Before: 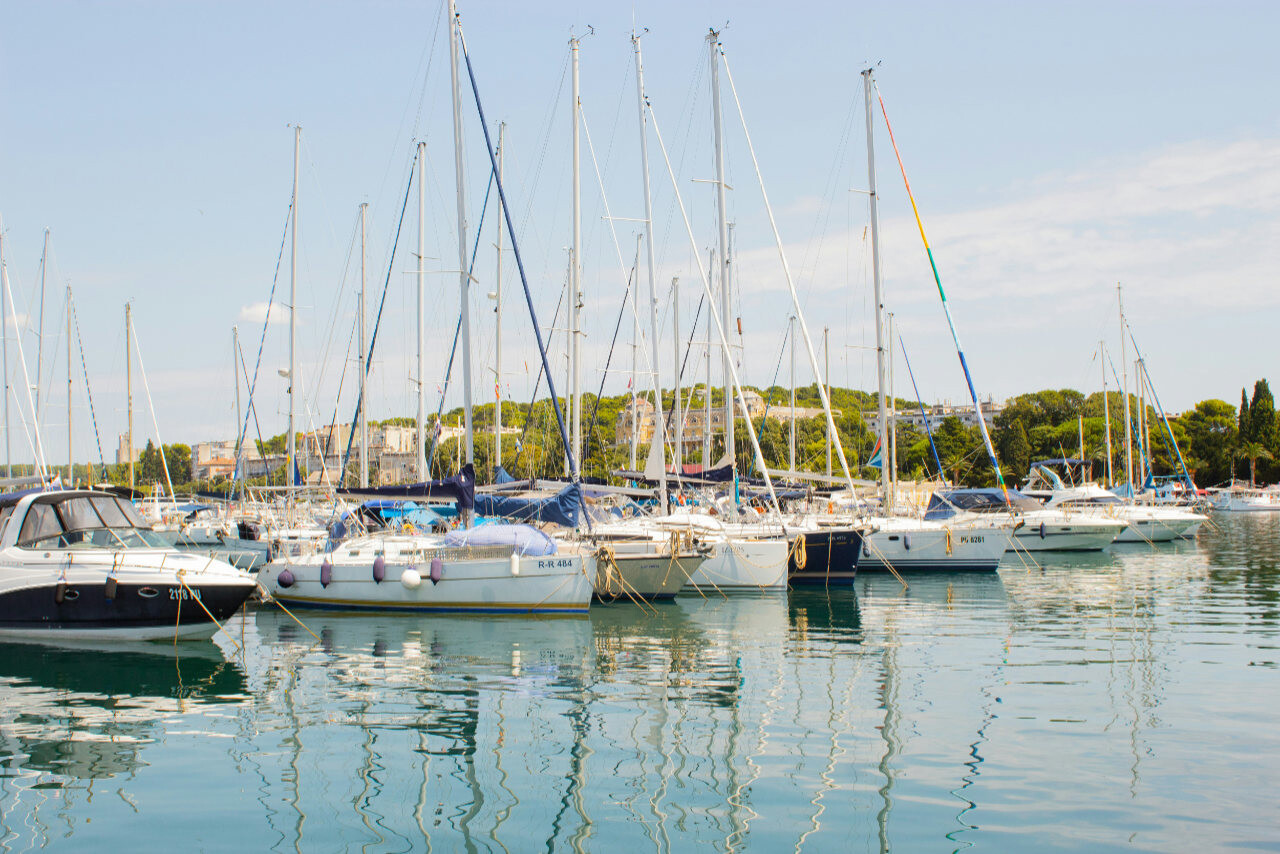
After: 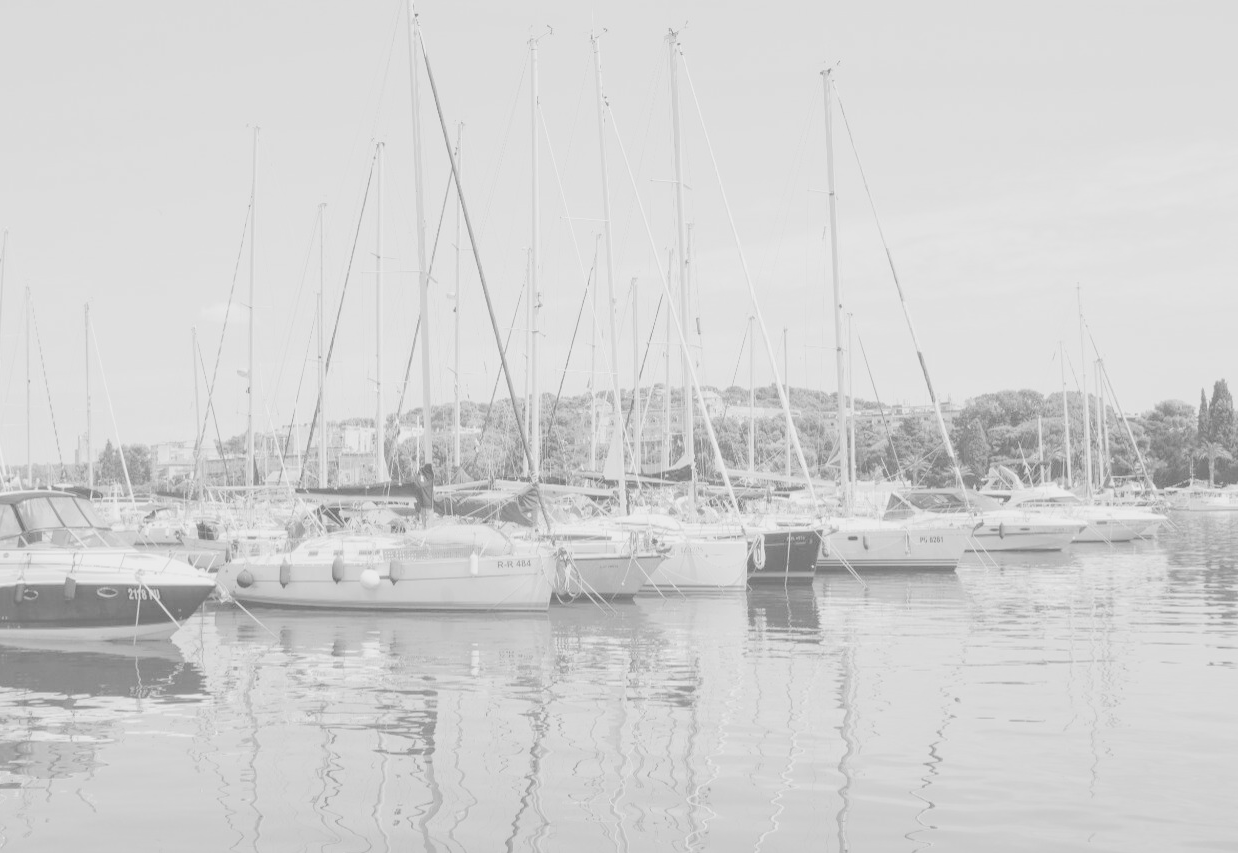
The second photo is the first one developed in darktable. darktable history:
crop and rotate: left 3.238%
contrast brightness saturation: contrast -0.32, brightness 0.75, saturation -0.78
monochrome: on, module defaults
color balance rgb: perceptual saturation grading › global saturation 24.74%, perceptual saturation grading › highlights -51.22%, perceptual saturation grading › mid-tones 19.16%, perceptual saturation grading › shadows 60.98%, global vibrance 50%
